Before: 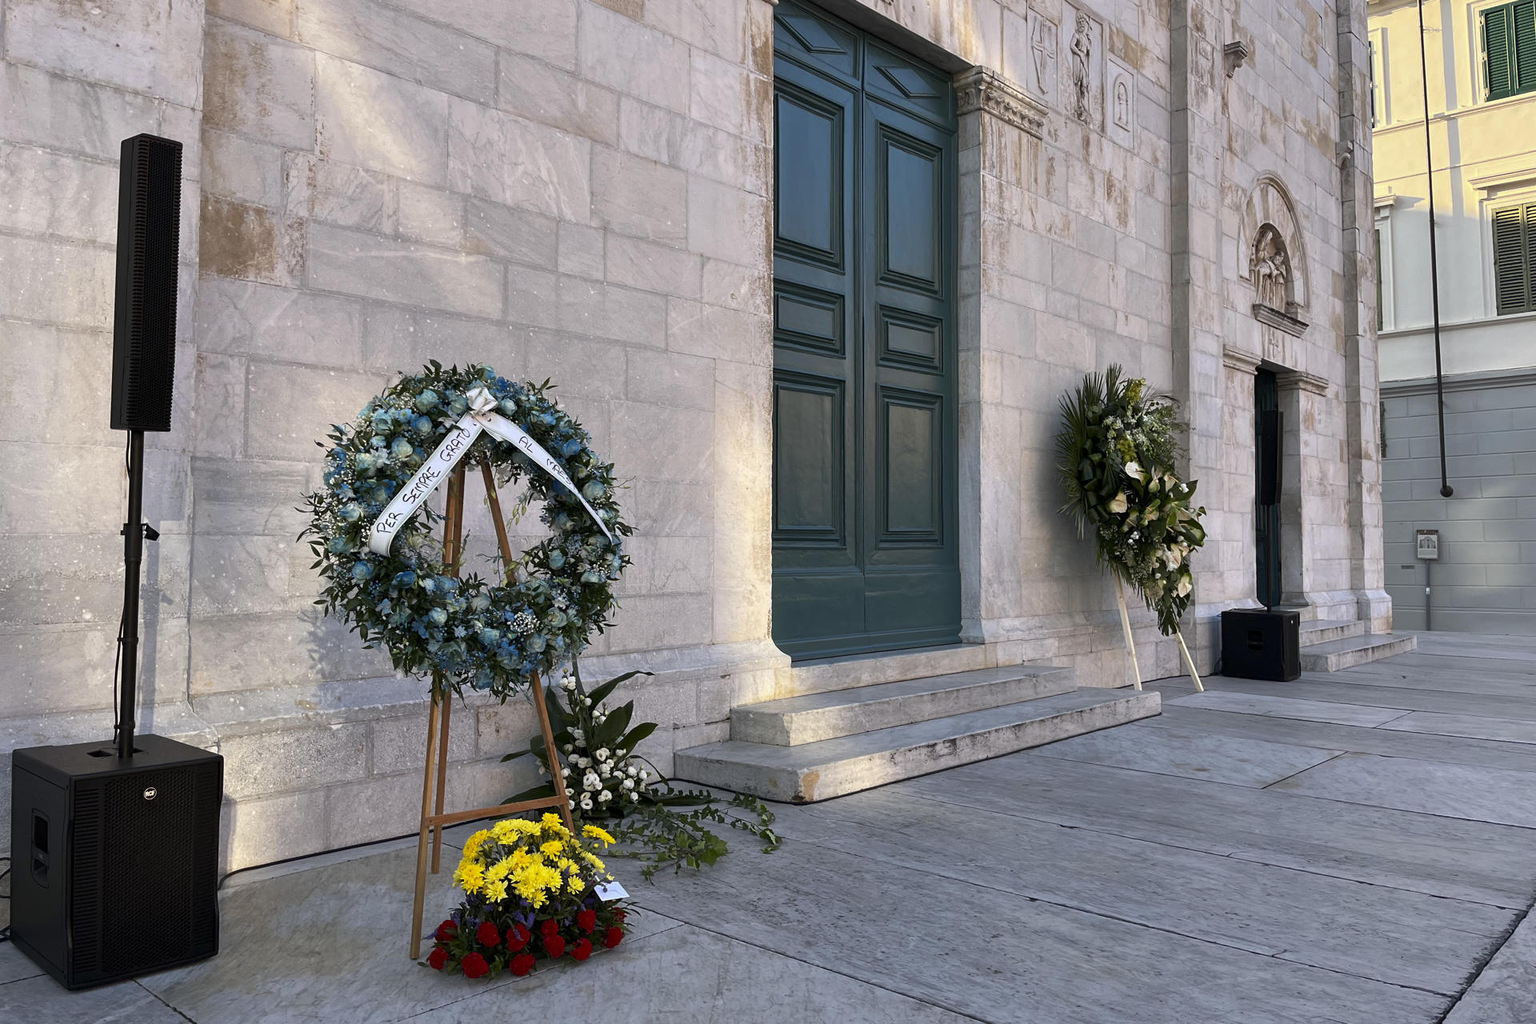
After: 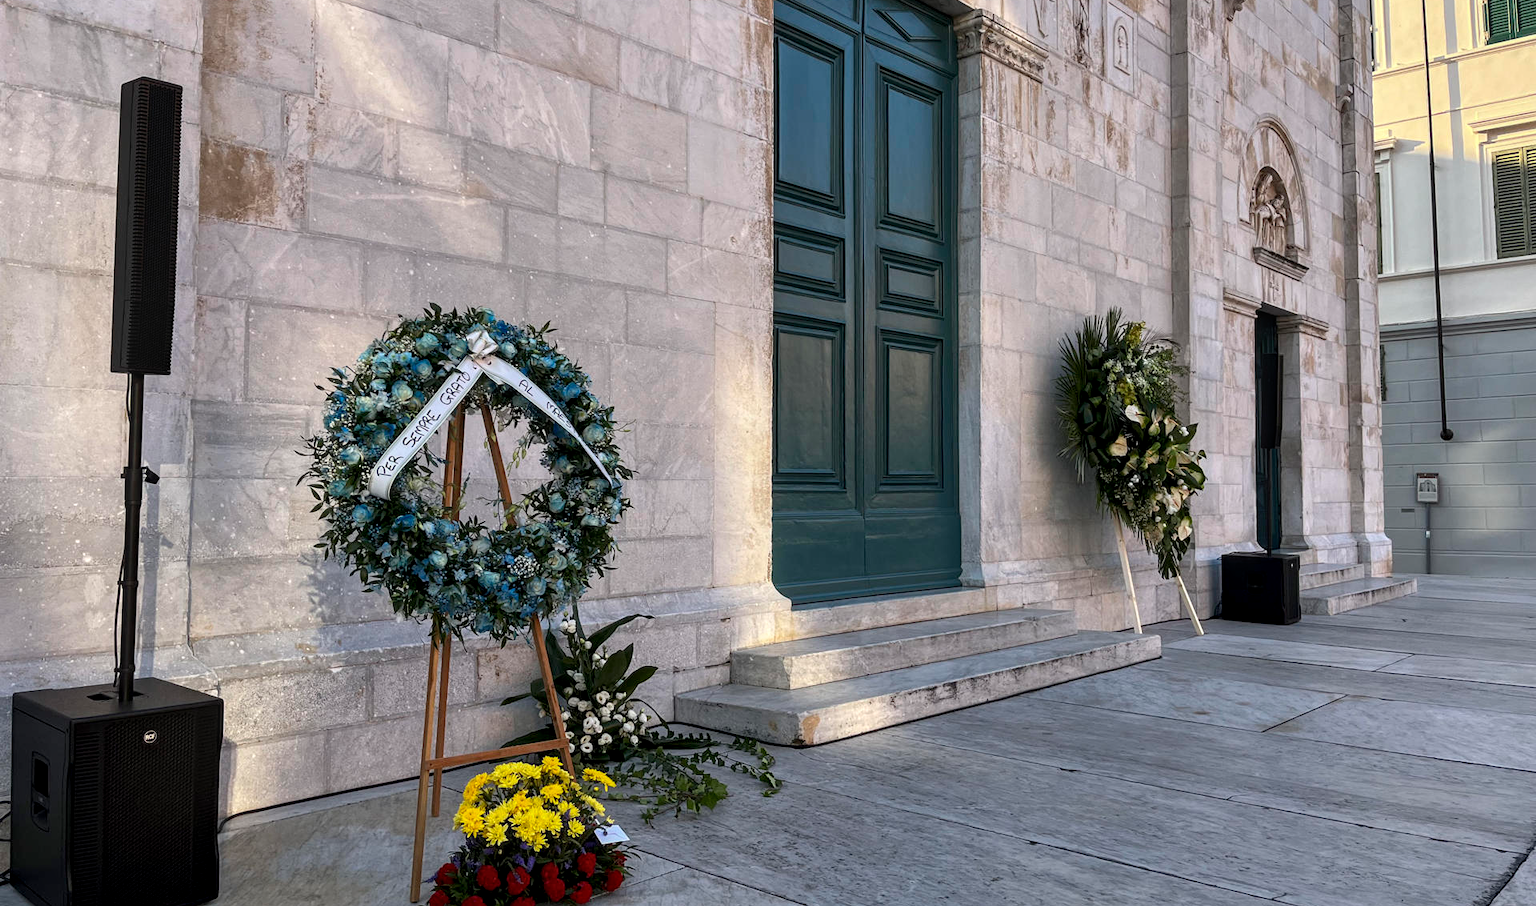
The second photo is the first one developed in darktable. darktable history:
crop and rotate: top 5.596%, bottom 5.875%
local contrast: on, module defaults
tone equalizer: on, module defaults
